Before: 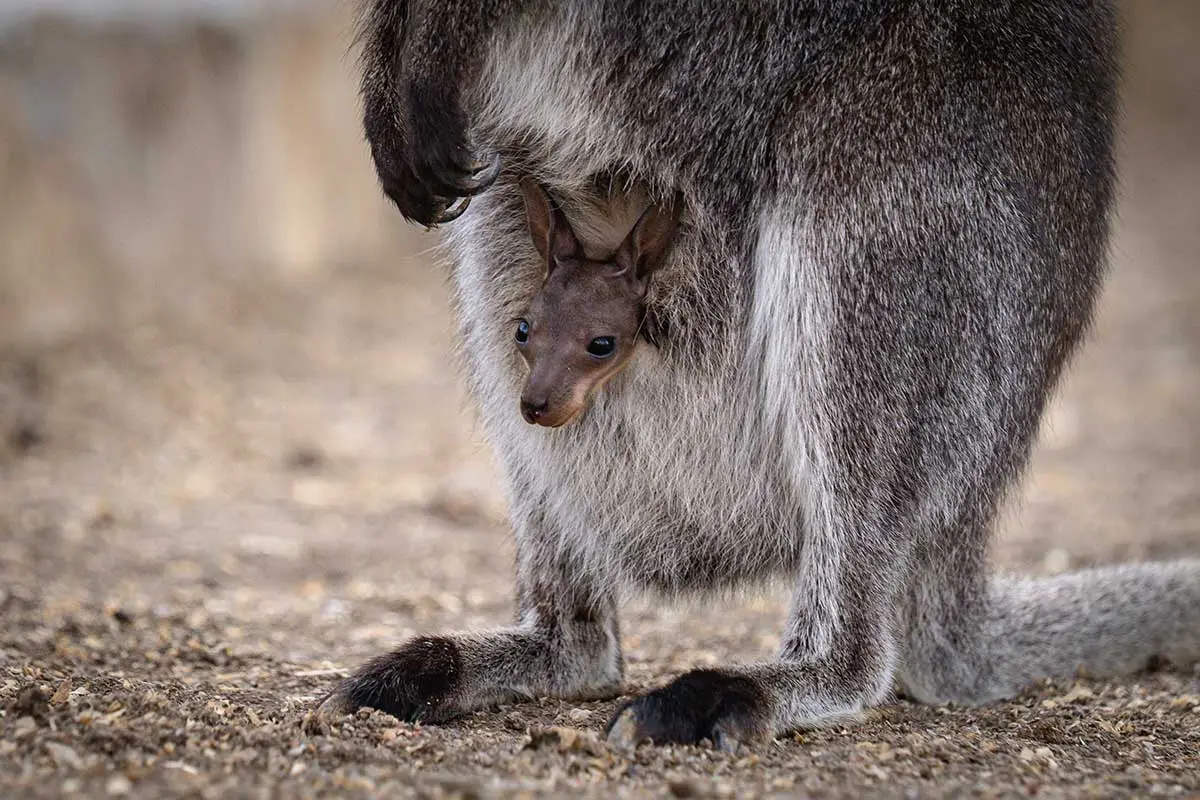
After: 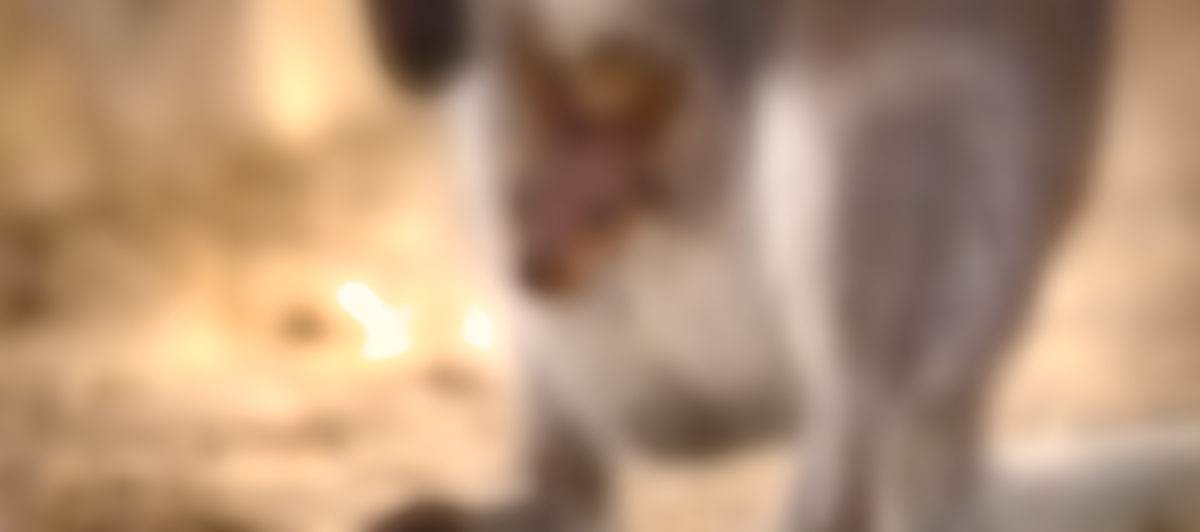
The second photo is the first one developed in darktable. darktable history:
crop: top 16.727%, bottom 16.727%
exposure: black level correction 0, exposure 0.7 EV, compensate exposure bias true, compensate highlight preservation false
lowpass: radius 16, unbound 0
white balance: red 1.045, blue 0.932
shadows and highlights: radius 108.52, shadows 40.68, highlights -72.88, low approximation 0.01, soften with gaussian
color balance rgb: perceptual saturation grading › global saturation 45%, perceptual saturation grading › highlights -25%, perceptual saturation grading › shadows 50%, perceptual brilliance grading › global brilliance 3%, global vibrance 3%
